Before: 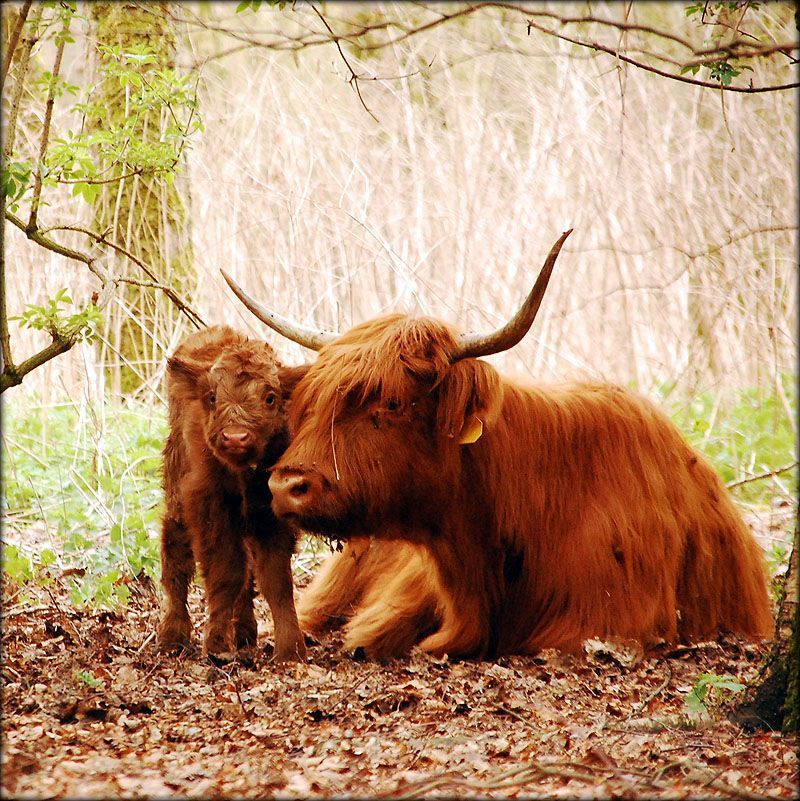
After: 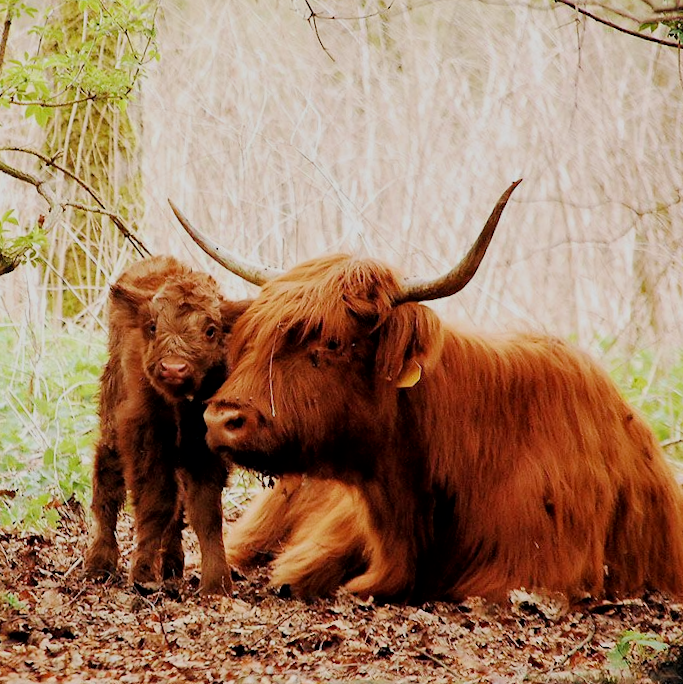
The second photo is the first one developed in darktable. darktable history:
local contrast: mode bilateral grid, contrast 20, coarseness 50, detail 120%, midtone range 0.2
filmic rgb: black relative exposure -7.65 EV, white relative exposure 4.56 EV, hardness 3.61
crop and rotate: angle -3.27°, left 5.211%, top 5.211%, right 4.607%, bottom 4.607%
